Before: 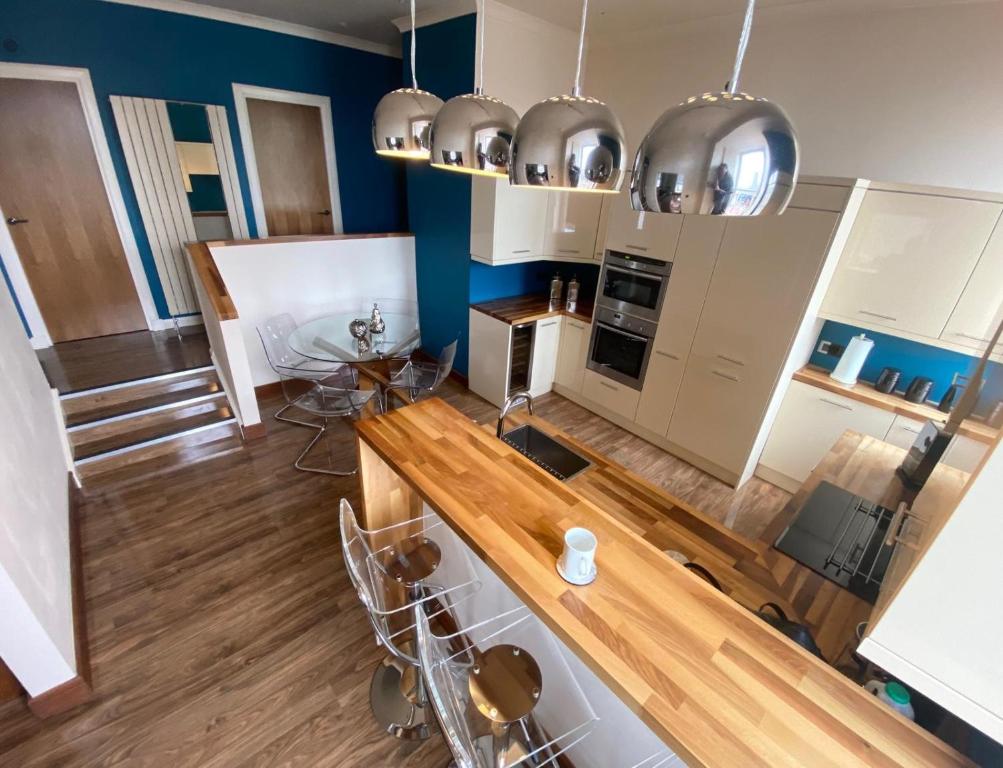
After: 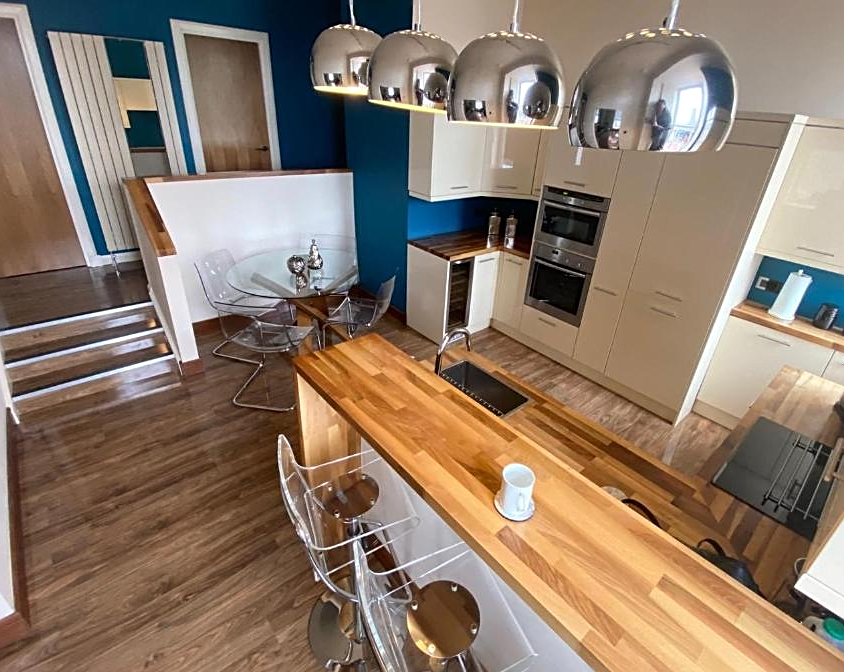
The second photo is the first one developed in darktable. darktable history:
crop: left 6.259%, top 8.412%, right 9.526%, bottom 4.068%
sharpen: on, module defaults
exposure: exposure 0.021 EV, compensate exposure bias true, compensate highlight preservation false
